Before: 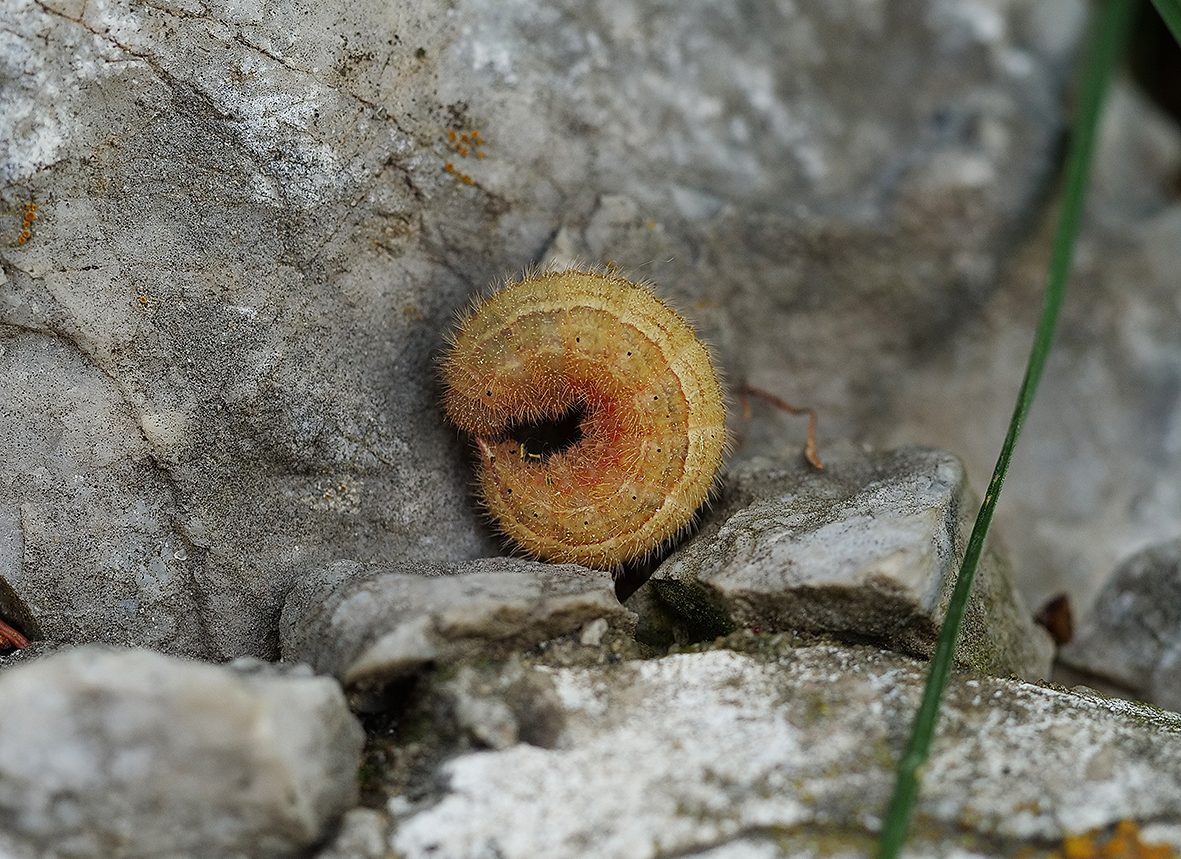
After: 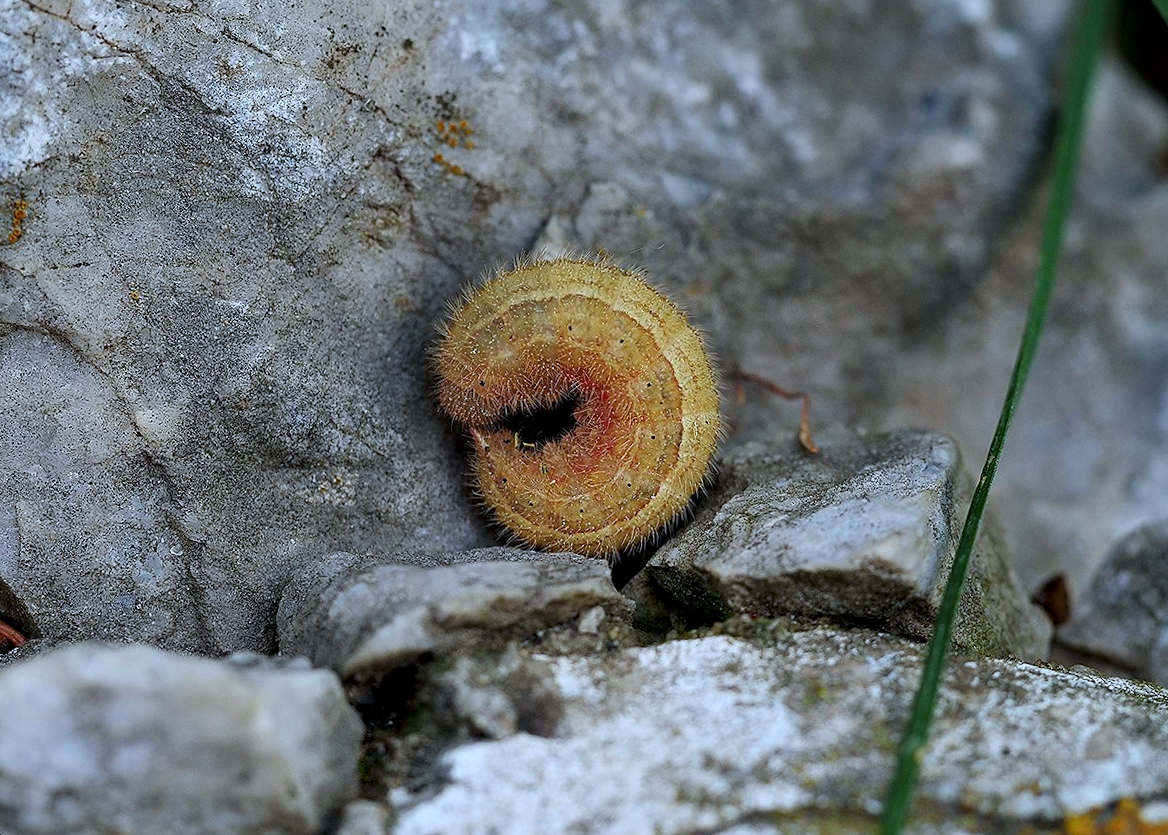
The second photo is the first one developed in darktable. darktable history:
contrast equalizer: octaves 7, y [[0.6 ×6], [0.55 ×6], [0 ×6], [0 ×6], [0 ×6]], mix 0.3
tone equalizer: on, module defaults
color calibration: output R [0.994, 0.059, -0.119, 0], output G [-0.036, 1.09, -0.119, 0], output B [0.078, -0.108, 0.961, 0], illuminant custom, x 0.371, y 0.382, temperature 4281.14 K
rotate and perspective: rotation -1°, crop left 0.011, crop right 0.989, crop top 0.025, crop bottom 0.975
